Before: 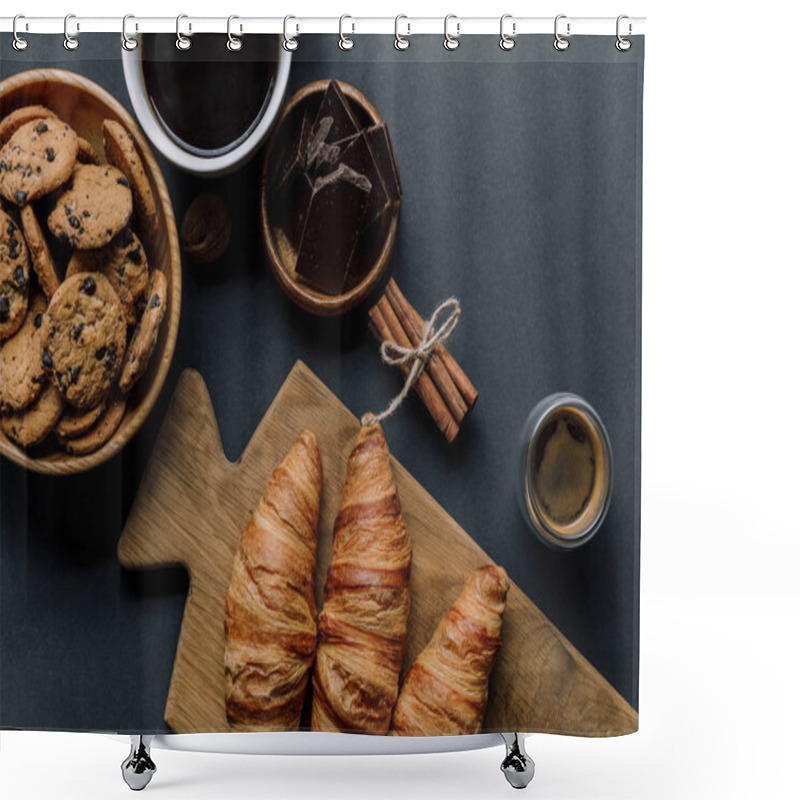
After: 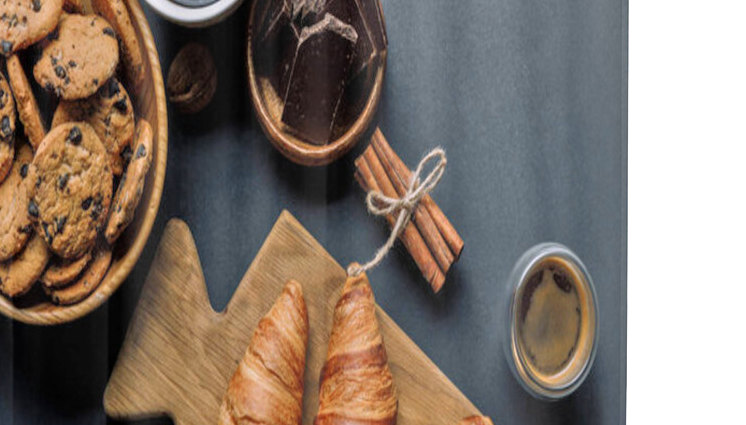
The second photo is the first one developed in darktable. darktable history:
exposure: exposure 0.265 EV, compensate exposure bias true, compensate highlight preservation false
crop: left 1.818%, top 18.856%, right 4.854%, bottom 27.921%
tone equalizer: -7 EV 0.163 EV, -6 EV 0.6 EV, -5 EV 1.16 EV, -4 EV 1.35 EV, -3 EV 1.12 EV, -2 EV 0.6 EV, -1 EV 0.148 EV
